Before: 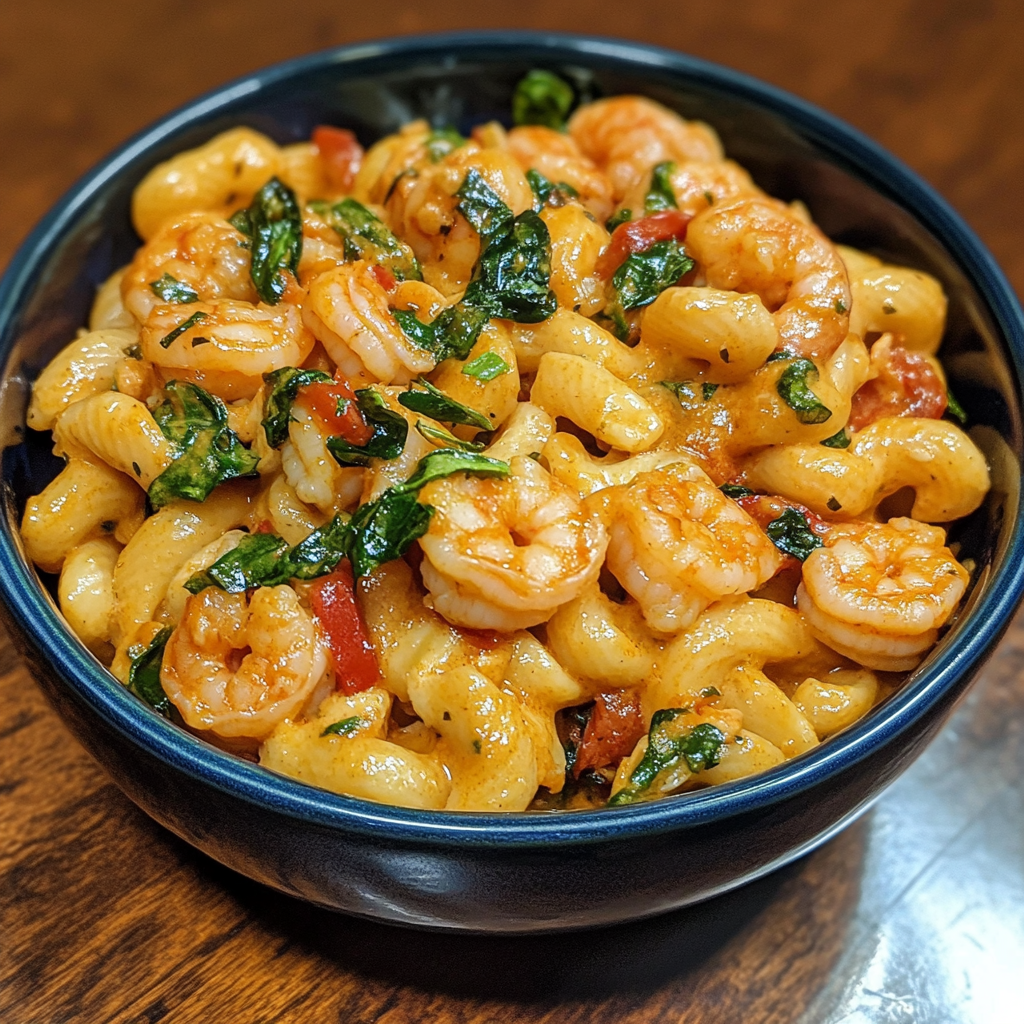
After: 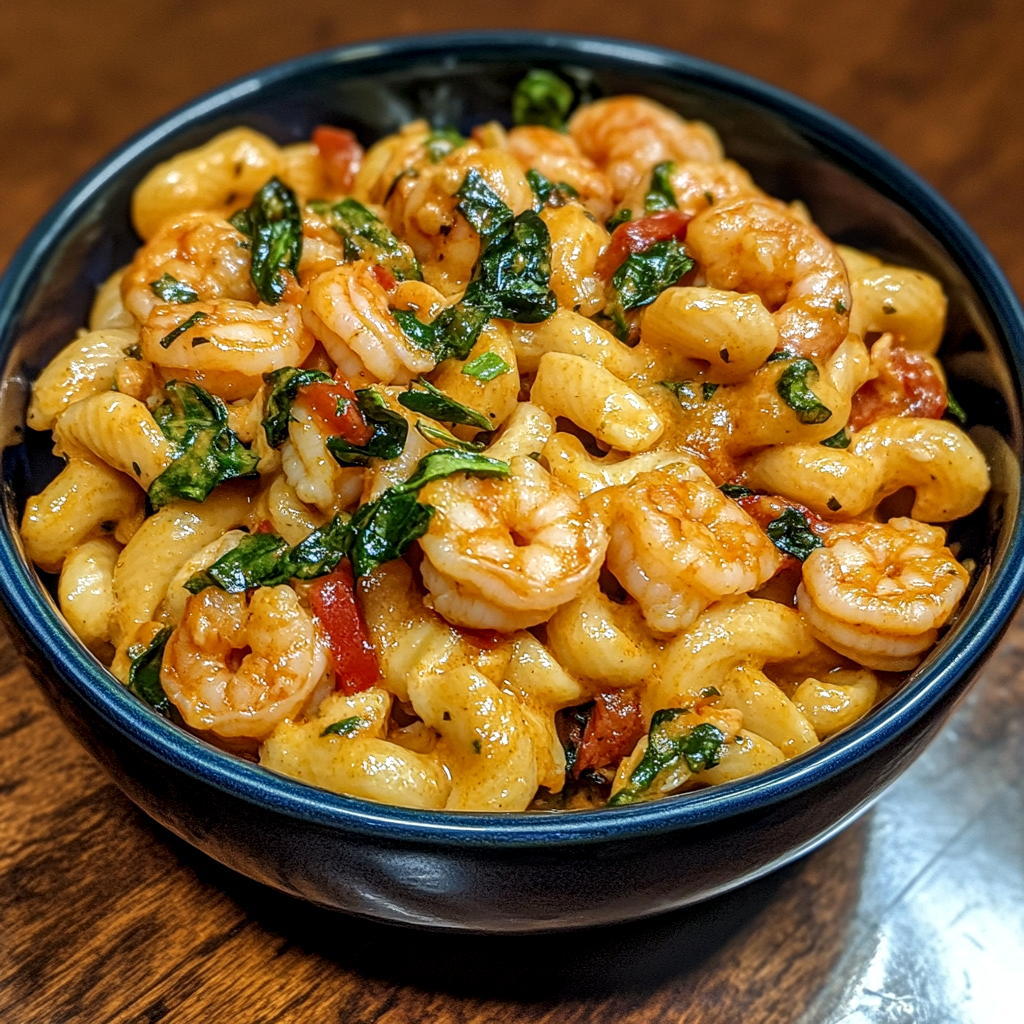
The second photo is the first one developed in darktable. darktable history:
local contrast: detail 130%
contrast brightness saturation: contrast 0.03, brightness -0.04
